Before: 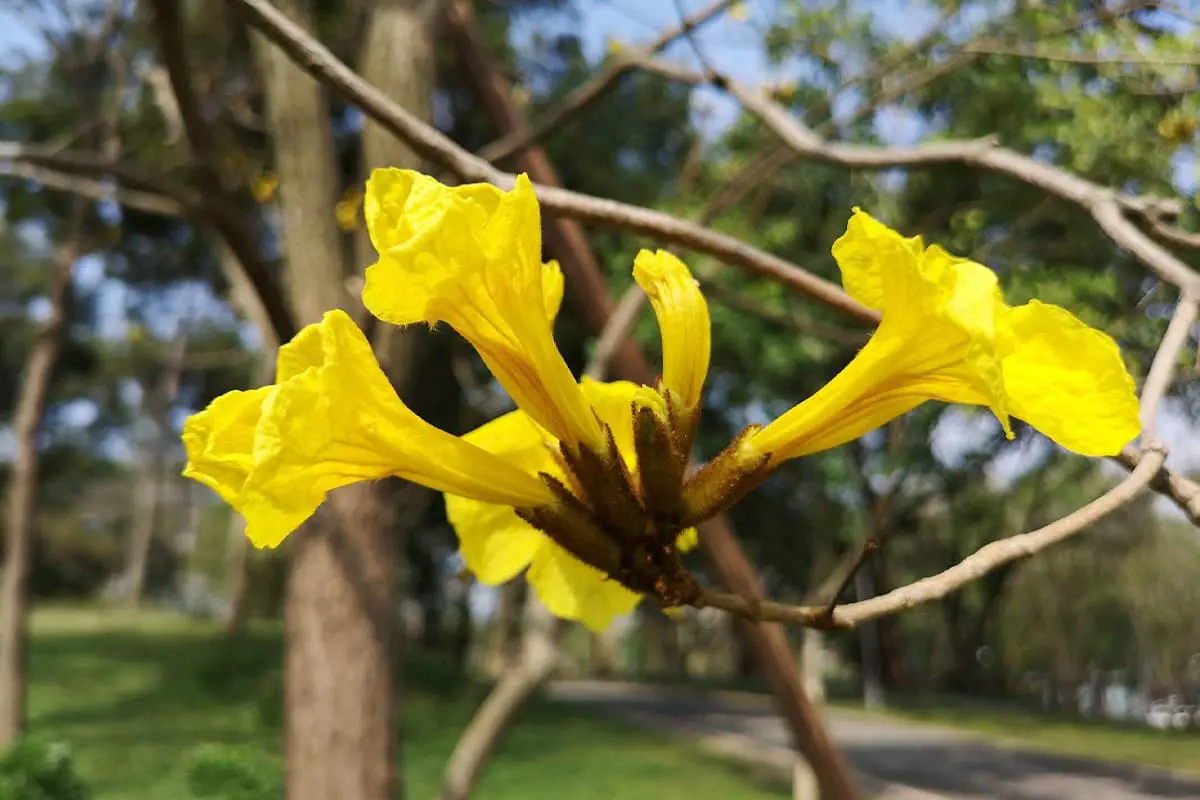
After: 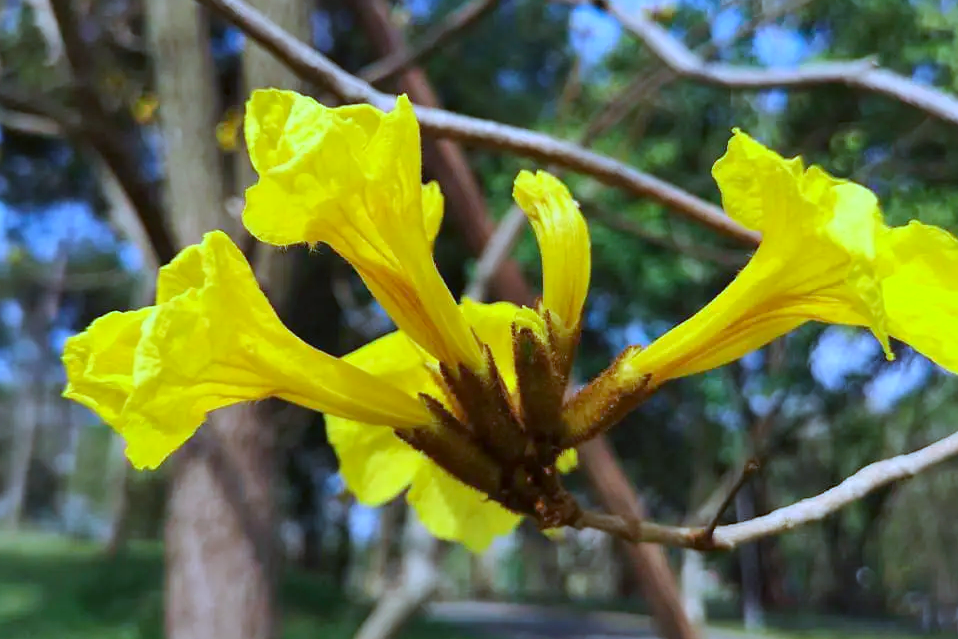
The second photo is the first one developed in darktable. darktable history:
shadows and highlights: shadows 60, soften with gaussian
crop and rotate: left 10.071%, top 10.071%, right 10.02%, bottom 10.02%
color calibration: illuminant as shot in camera, adaptation linear Bradford (ICC v4), x 0.406, y 0.405, temperature 3570.35 K, saturation algorithm version 1 (2020)
color balance: output saturation 120%
color correction: highlights a* -2.73, highlights b* -2.09, shadows a* 2.41, shadows b* 2.73
